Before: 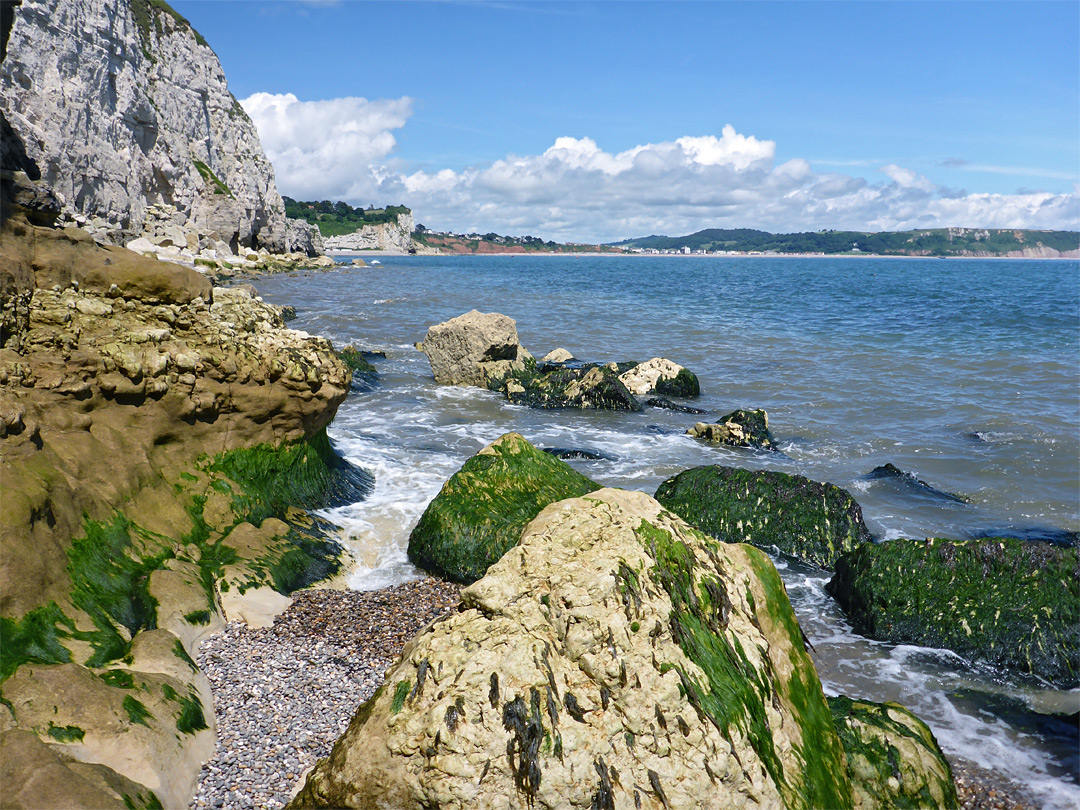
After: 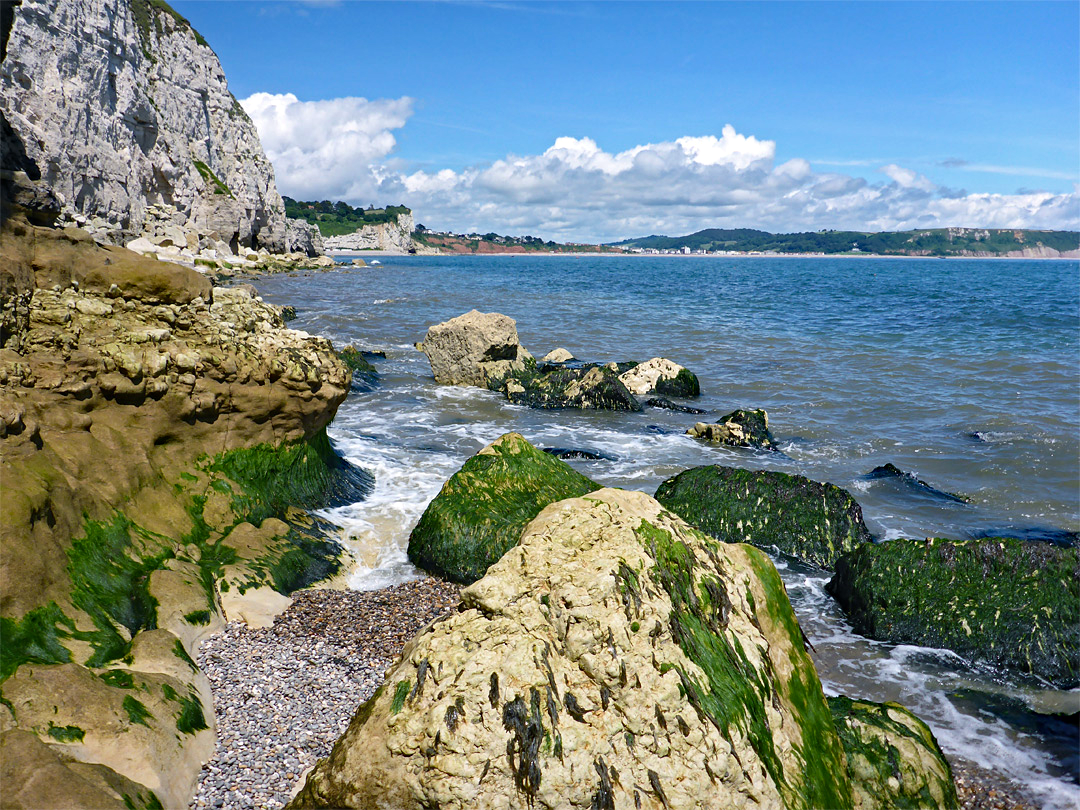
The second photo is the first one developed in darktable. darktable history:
haze removal: strength 0.281, distance 0.252, compatibility mode true, adaptive false
contrast brightness saturation: contrast 0.078, saturation 0.021
